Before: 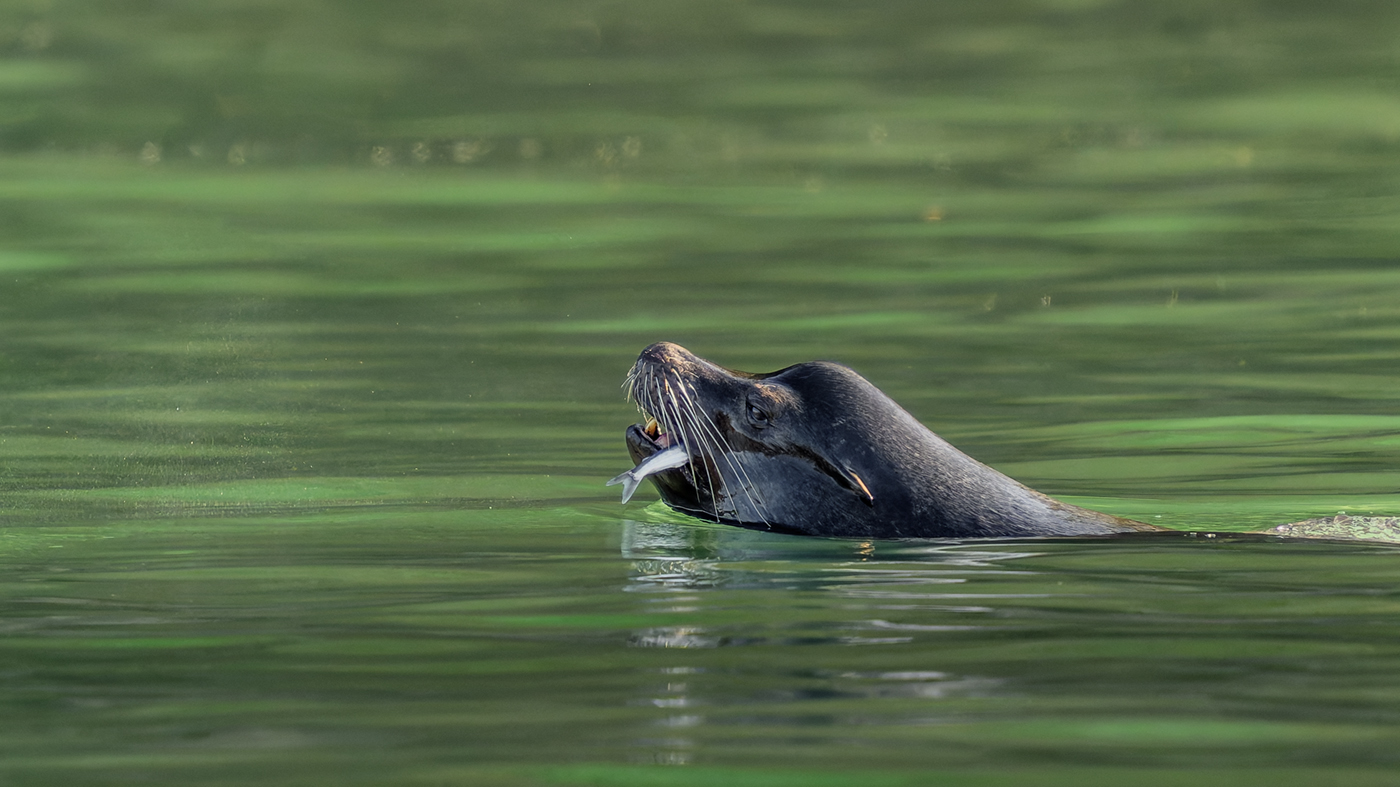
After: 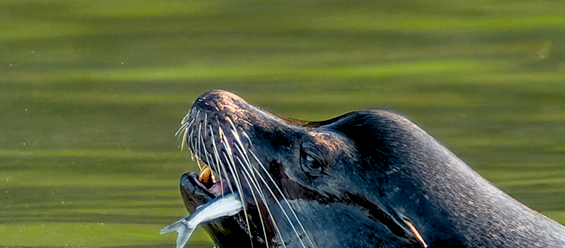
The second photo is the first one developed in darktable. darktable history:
crop: left 31.903%, top 32.124%, right 27.683%, bottom 36.337%
color balance rgb: global offset › luminance -0.893%, perceptual saturation grading › global saturation 29.448%, hue shift -13.59°, perceptual brilliance grading › global brilliance 10.18%
